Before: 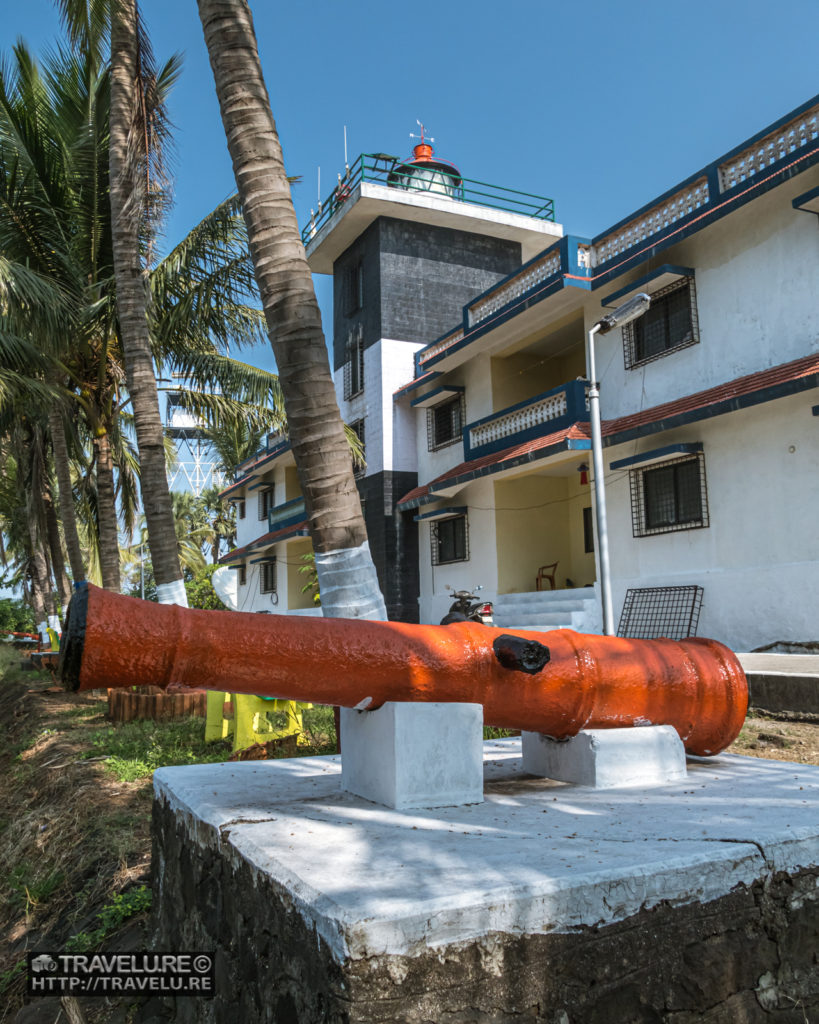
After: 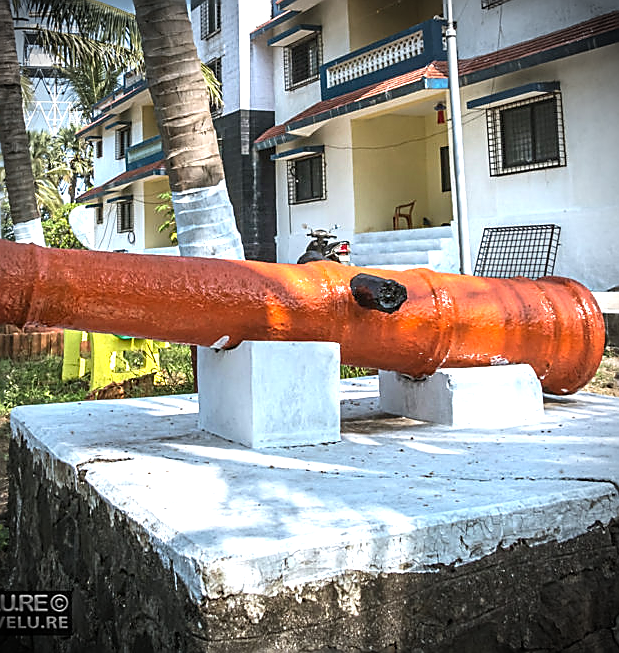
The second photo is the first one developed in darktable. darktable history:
crop and rotate: left 17.507%, top 35.289%, right 6.839%, bottom 0.925%
vignetting: fall-off start 79.76%, brightness -0.88
exposure: black level correction 0, exposure 1.097 EV, compensate highlight preservation false
sharpen: radius 1.4, amount 1.236, threshold 0.668
